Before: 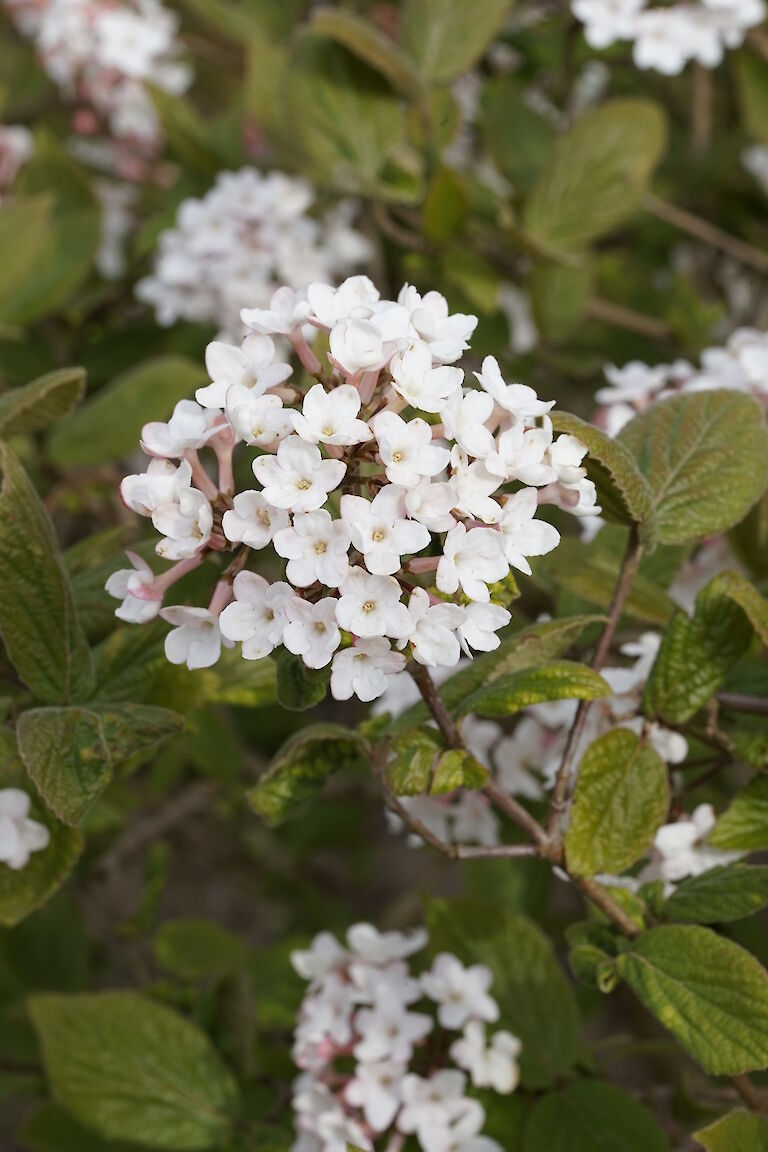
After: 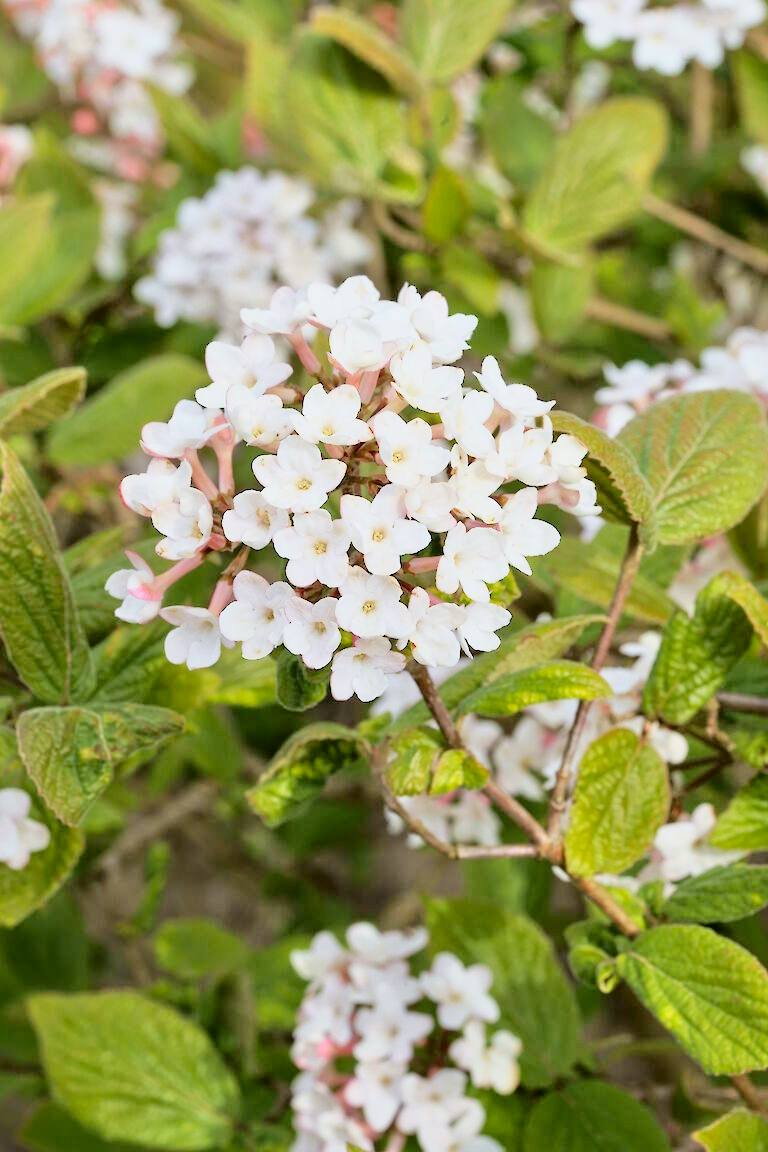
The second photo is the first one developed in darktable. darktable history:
tone curve: curves: ch0 [(0, 0) (0.042, 0.023) (0.157, 0.114) (0.302, 0.308) (0.44, 0.507) (0.607, 0.705) (0.824, 0.882) (1, 0.965)]; ch1 [(0, 0) (0.339, 0.334) (0.445, 0.419) (0.476, 0.454) (0.503, 0.501) (0.517, 0.513) (0.551, 0.567) (0.622, 0.662) (0.706, 0.741) (1, 1)]; ch2 [(0, 0) (0.327, 0.318) (0.417, 0.426) (0.46, 0.453) (0.502, 0.5) (0.514, 0.524) (0.547, 0.572) (0.615, 0.656) (0.717, 0.778) (1, 1)], color space Lab, independent channels, preserve colors none
tone equalizer: -7 EV 0.15 EV, -6 EV 0.6 EV, -5 EV 1.15 EV, -4 EV 1.33 EV, -3 EV 1.15 EV, -2 EV 0.6 EV, -1 EV 0.15 EV, mask exposure compensation -0.5 EV
